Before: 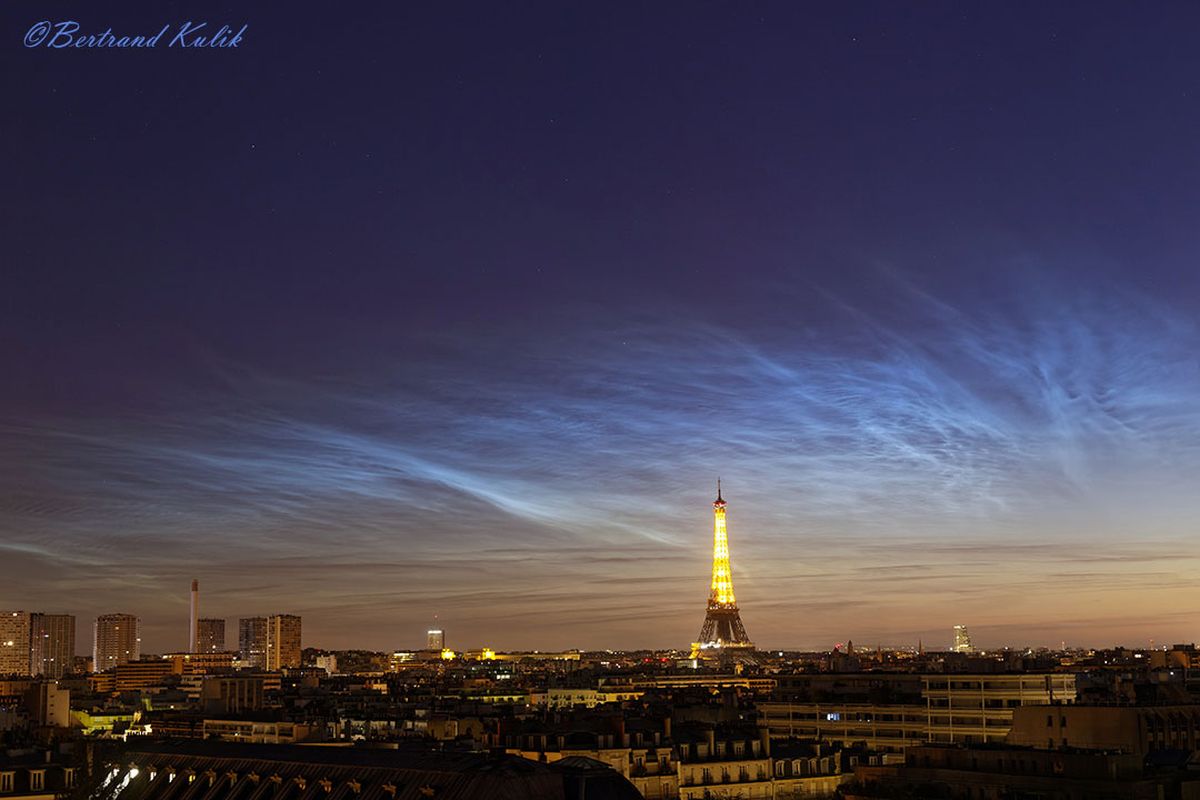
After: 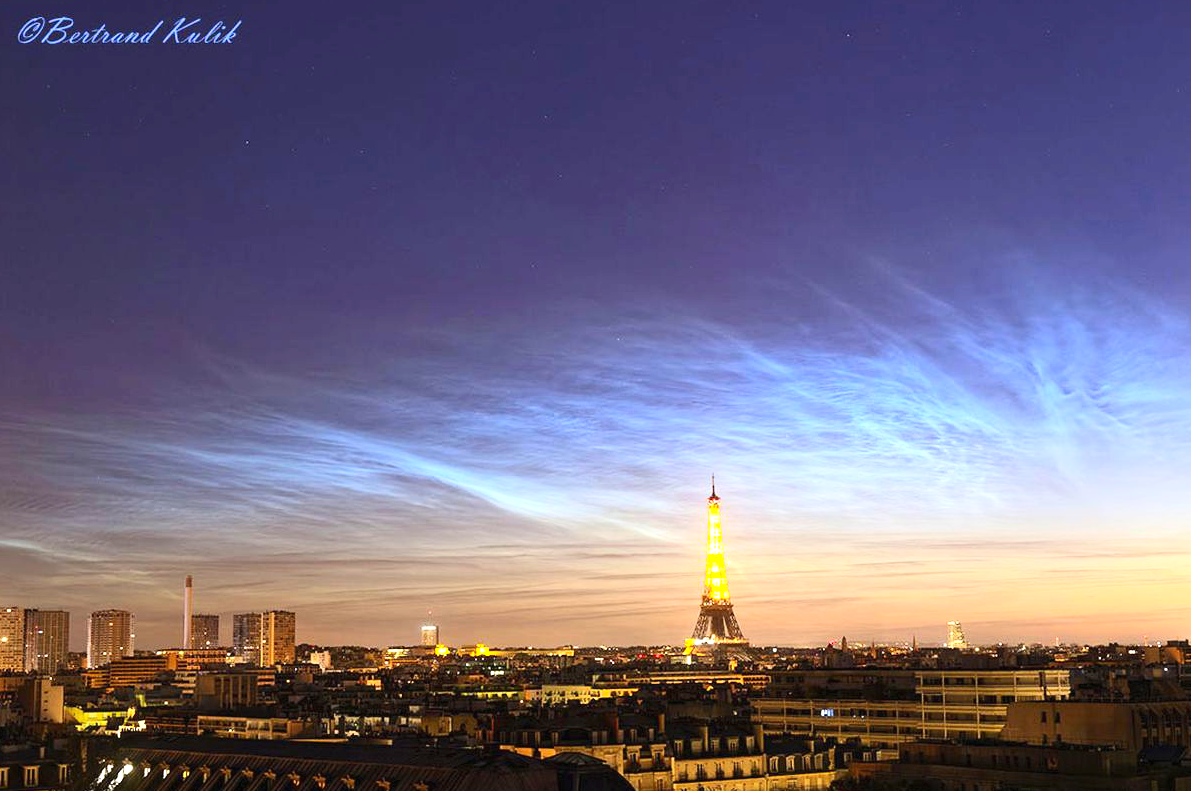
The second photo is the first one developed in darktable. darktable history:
exposure: black level correction 0, exposure 1.096 EV, compensate exposure bias true, compensate highlight preservation false
contrast brightness saturation: contrast 0.202, brightness 0.14, saturation 0.146
crop: left 0.5%, top 0.524%, right 0.202%, bottom 0.489%
